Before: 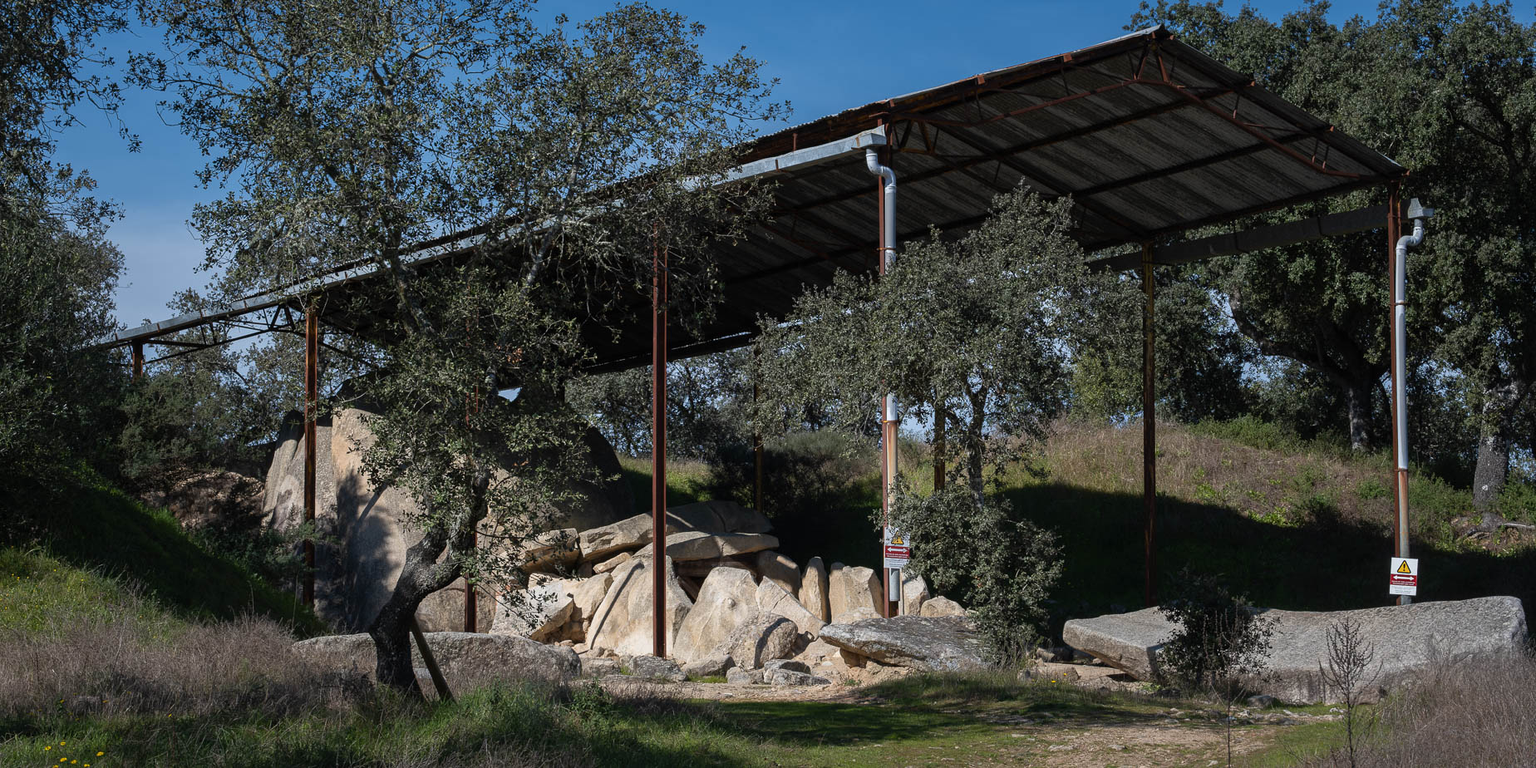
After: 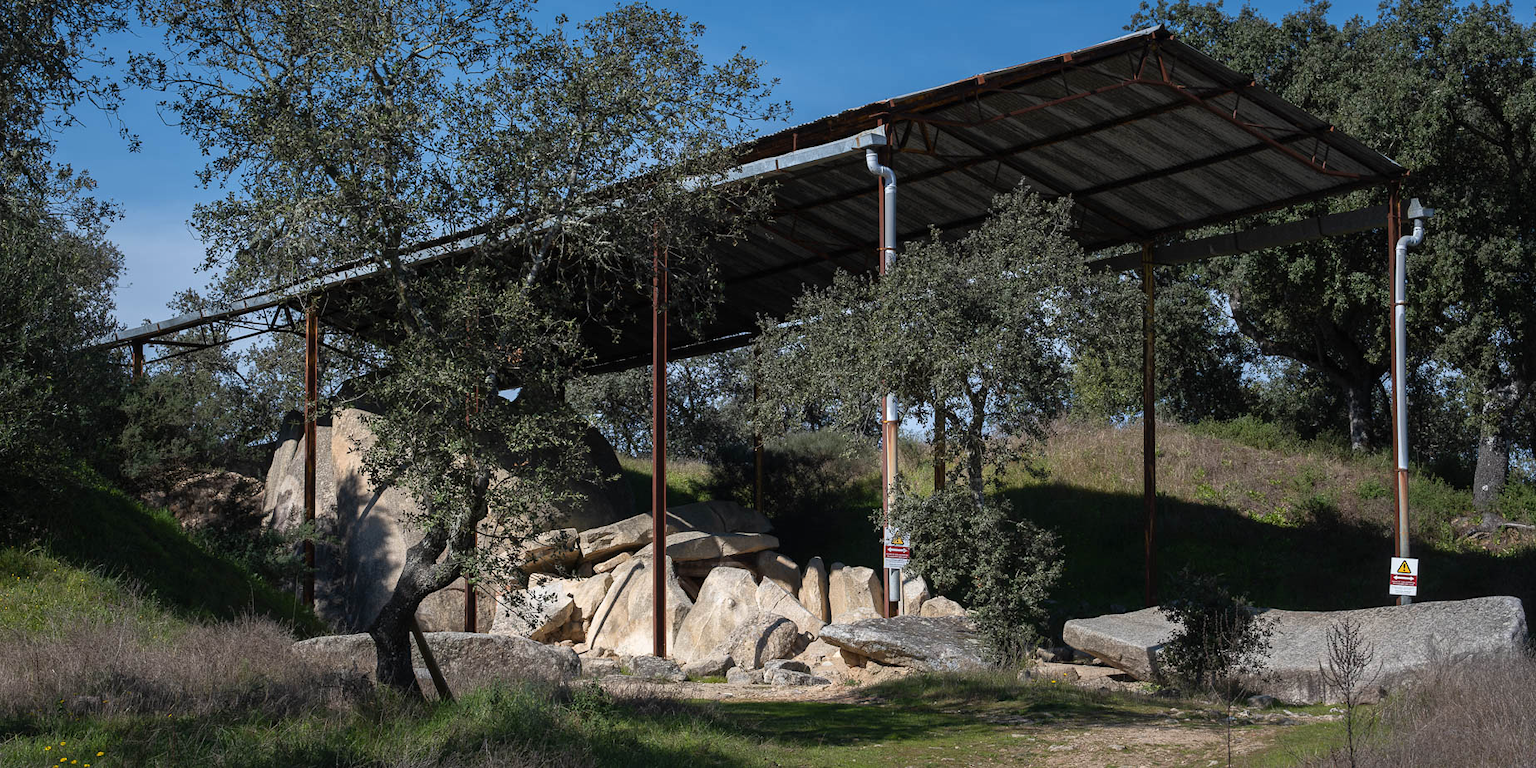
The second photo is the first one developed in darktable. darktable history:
exposure: exposure 0.205 EV, compensate highlight preservation false
